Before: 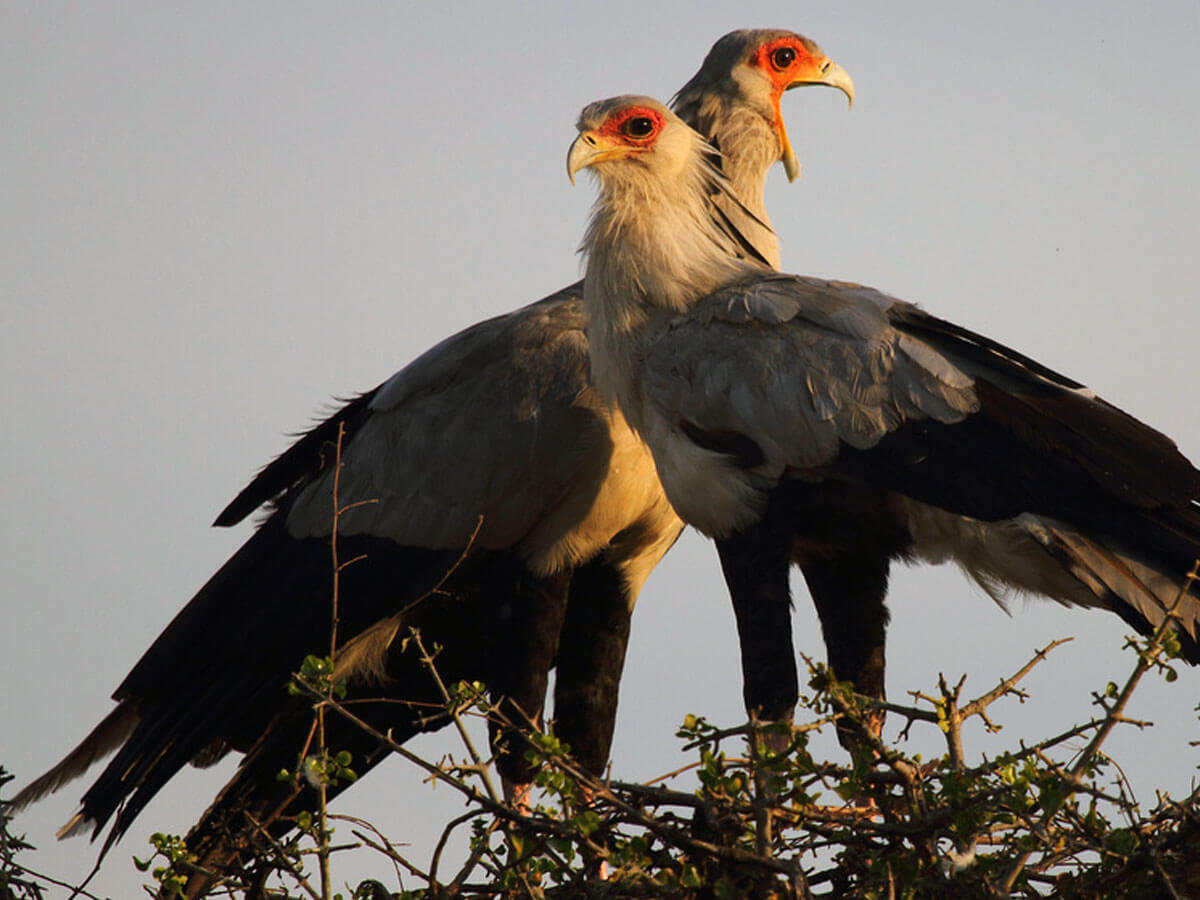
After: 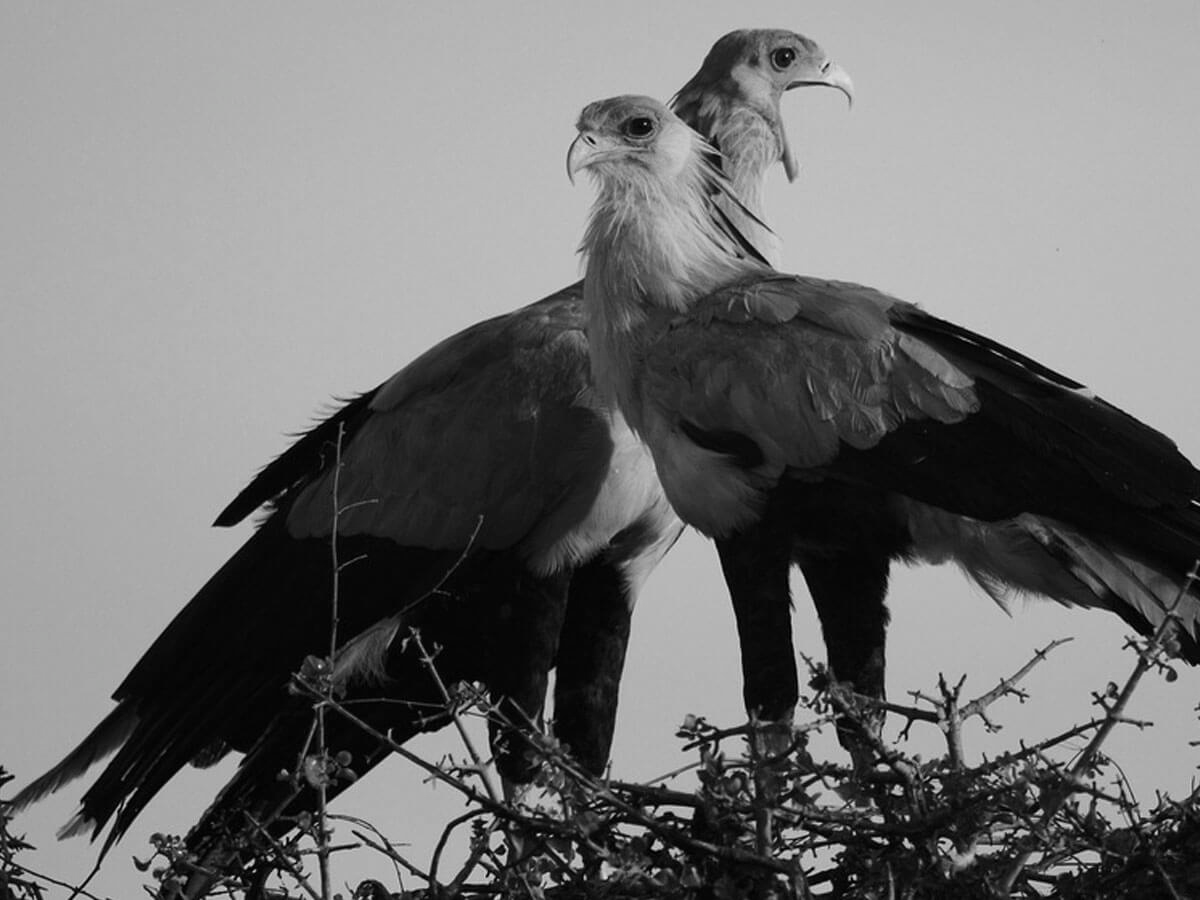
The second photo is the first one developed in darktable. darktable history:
color calibration: output gray [0.267, 0.423, 0.261, 0], illuminant same as pipeline (D50), adaptation none (bypass)
color balance rgb: perceptual saturation grading › global saturation 35%, perceptual saturation grading › highlights -25%, perceptual saturation grading › shadows 50%
